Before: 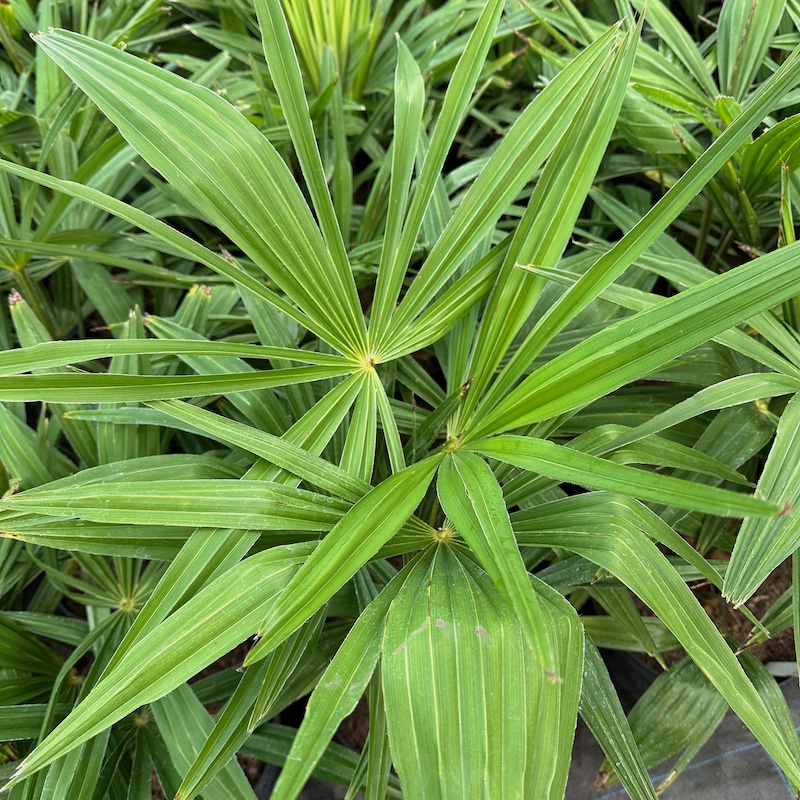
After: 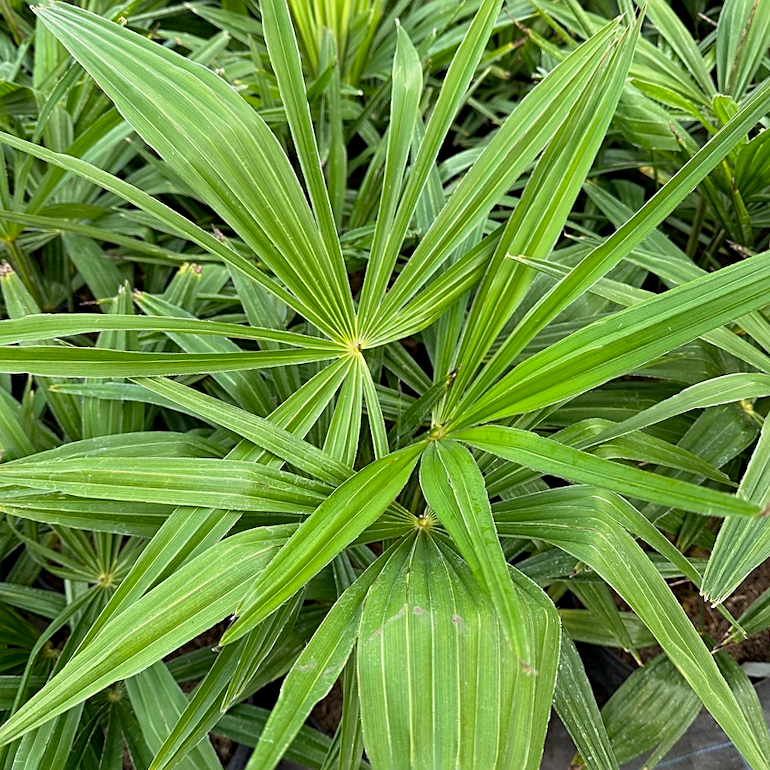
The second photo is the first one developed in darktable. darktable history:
sharpen: on, module defaults
crop and rotate: angle -2.22°
